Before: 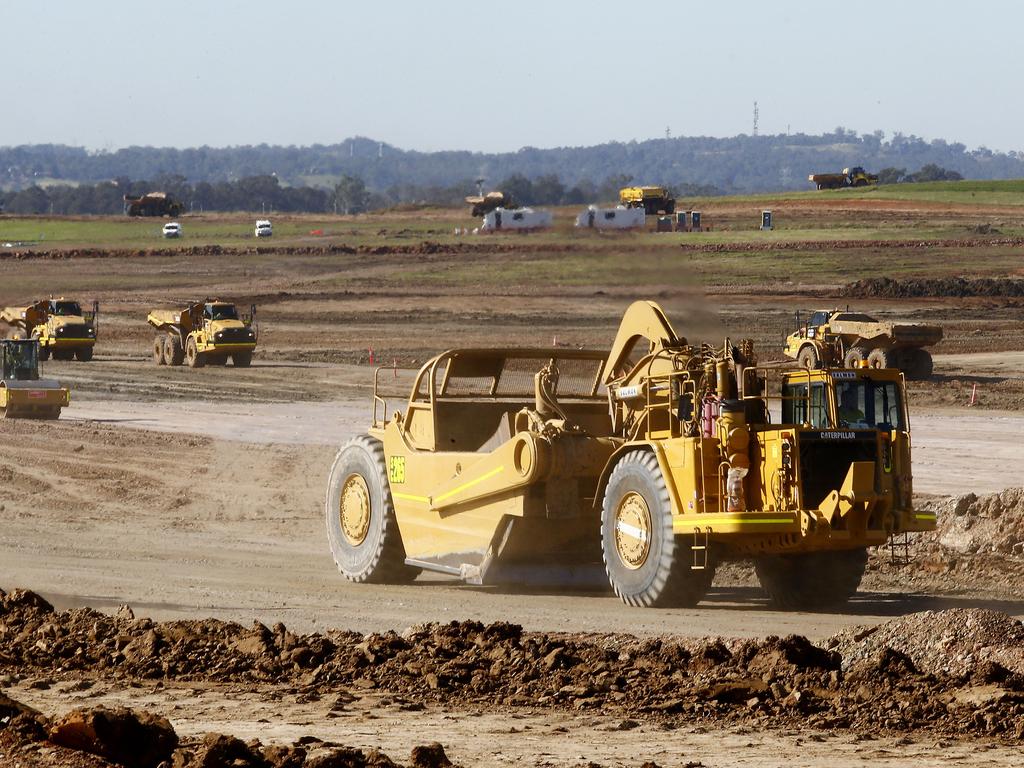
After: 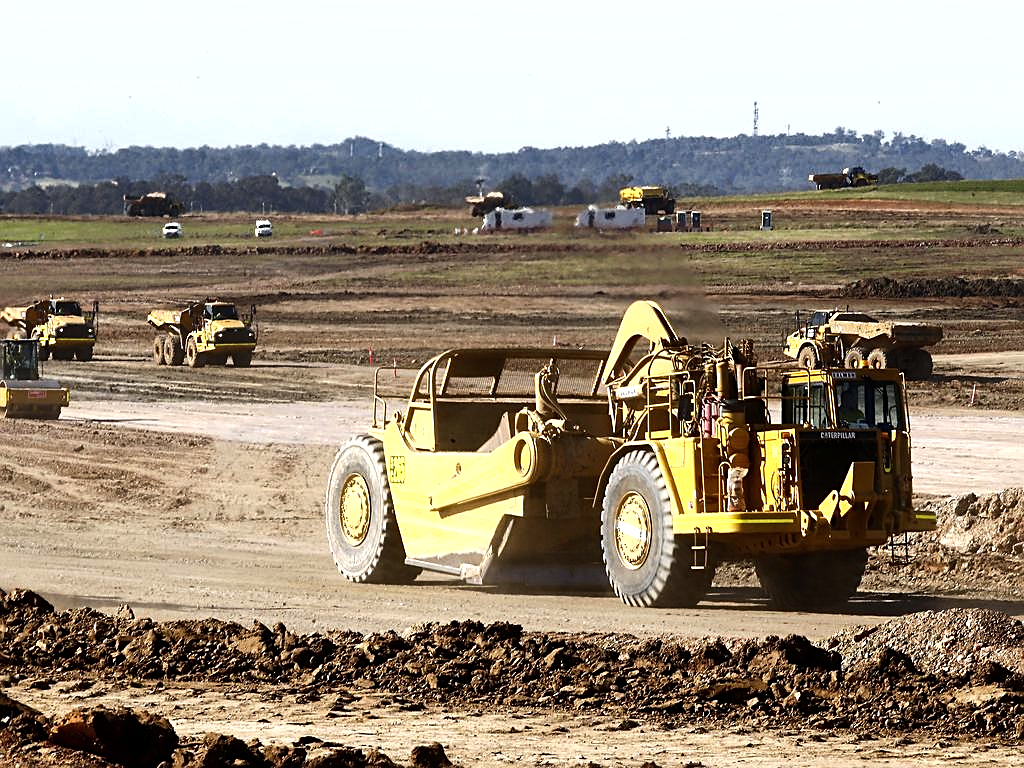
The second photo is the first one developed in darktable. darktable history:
sharpen: on, module defaults
shadows and highlights: radius 101.36, shadows 50.28, highlights -64.47, soften with gaussian
tone equalizer: -8 EV -0.786 EV, -7 EV -0.734 EV, -6 EV -0.629 EV, -5 EV -0.387 EV, -3 EV 0.371 EV, -2 EV 0.6 EV, -1 EV 0.696 EV, +0 EV 0.773 EV, edges refinement/feathering 500, mask exposure compensation -1.57 EV, preserve details no
